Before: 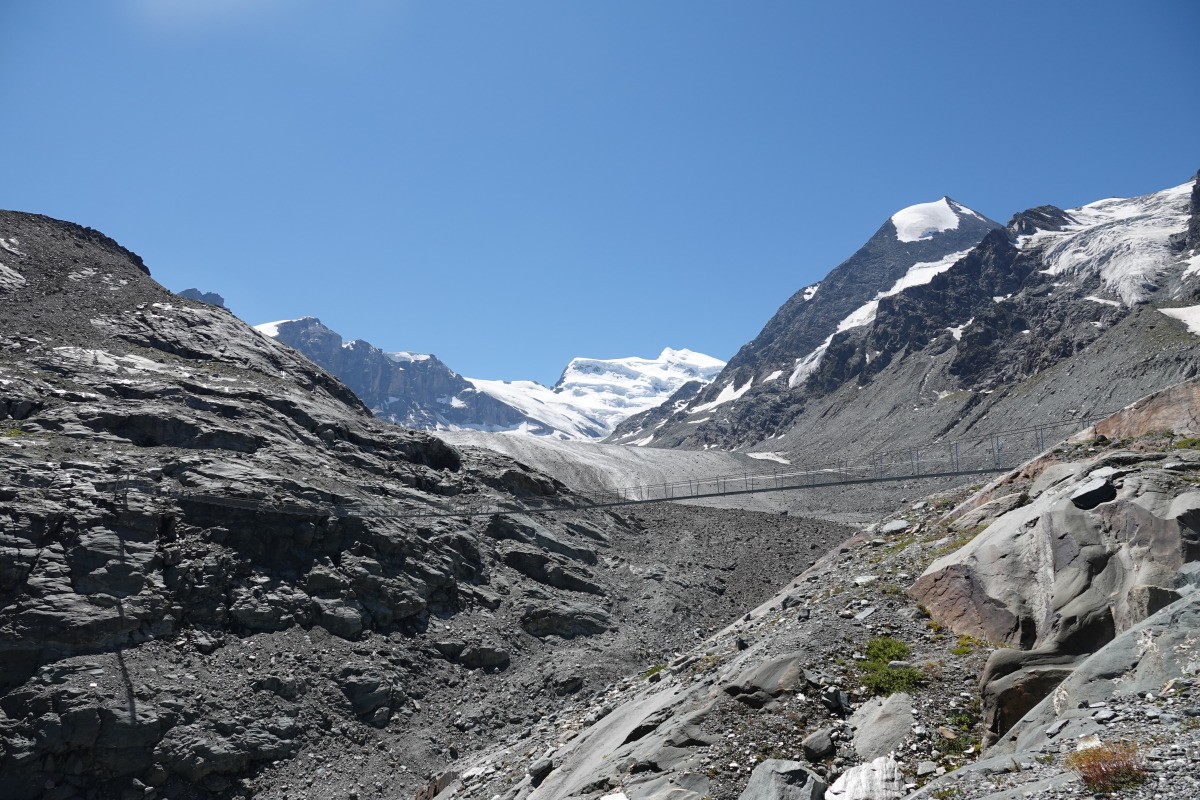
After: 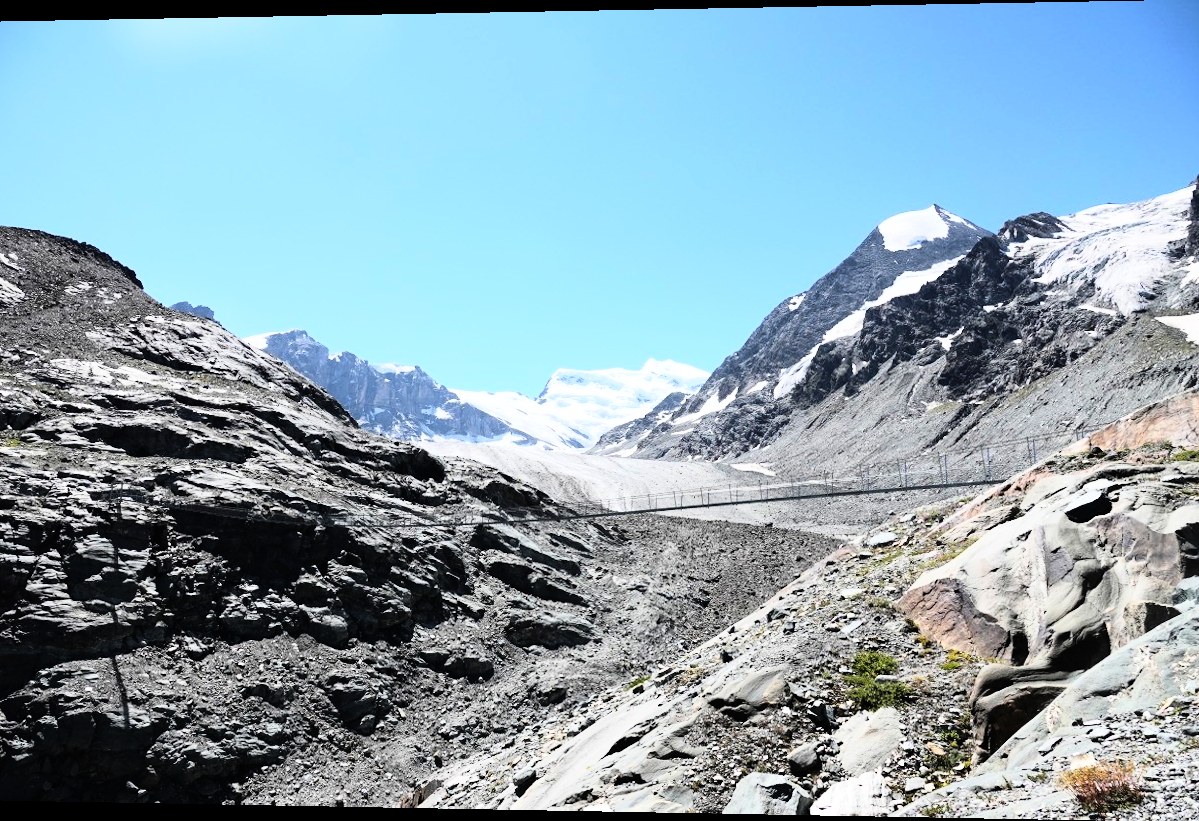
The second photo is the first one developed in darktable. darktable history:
shadows and highlights: radius 125.46, shadows 21.19, highlights -21.19, low approximation 0.01
rotate and perspective: lens shift (horizontal) -0.055, automatic cropping off
rgb curve: curves: ch0 [(0, 0) (0.21, 0.15) (0.24, 0.21) (0.5, 0.75) (0.75, 0.96) (0.89, 0.99) (1, 1)]; ch1 [(0, 0.02) (0.21, 0.13) (0.25, 0.2) (0.5, 0.67) (0.75, 0.9) (0.89, 0.97) (1, 1)]; ch2 [(0, 0.02) (0.21, 0.13) (0.25, 0.2) (0.5, 0.67) (0.75, 0.9) (0.89, 0.97) (1, 1)], compensate middle gray true
